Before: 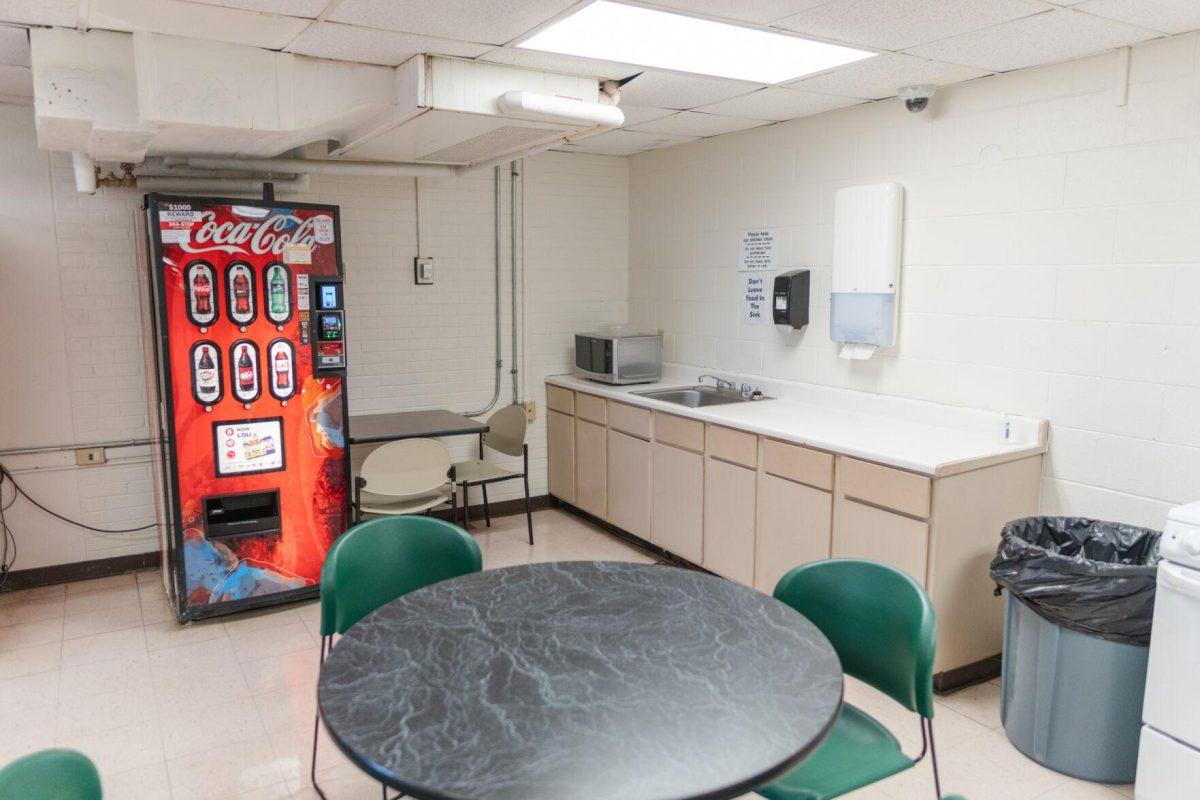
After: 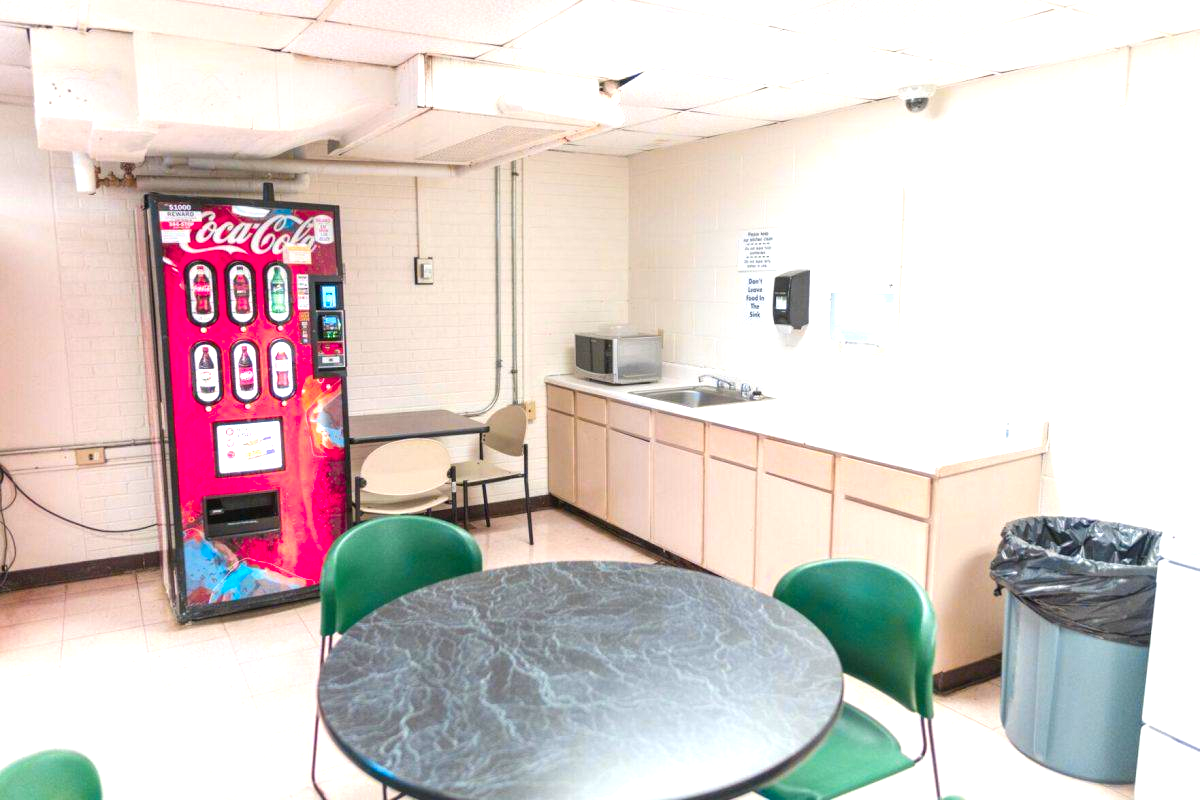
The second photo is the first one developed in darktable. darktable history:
exposure: black level correction 0, exposure 1.001 EV, compensate exposure bias true, compensate highlight preservation false
color balance rgb: perceptual saturation grading › global saturation 30.914%, hue shift -10.31°
